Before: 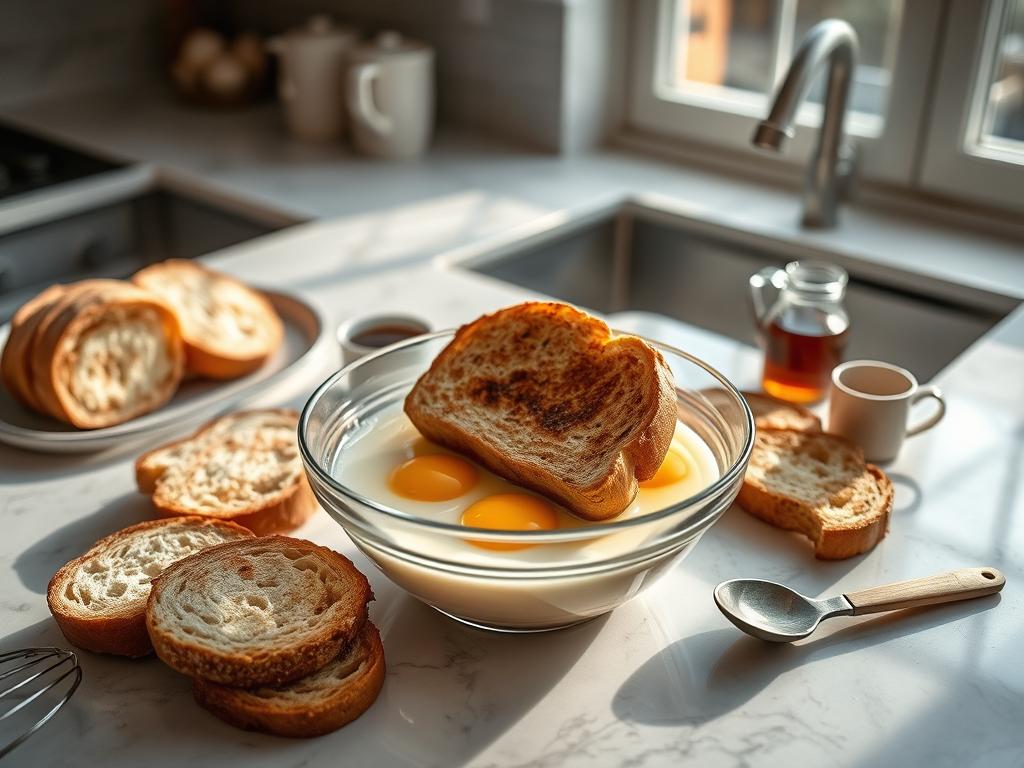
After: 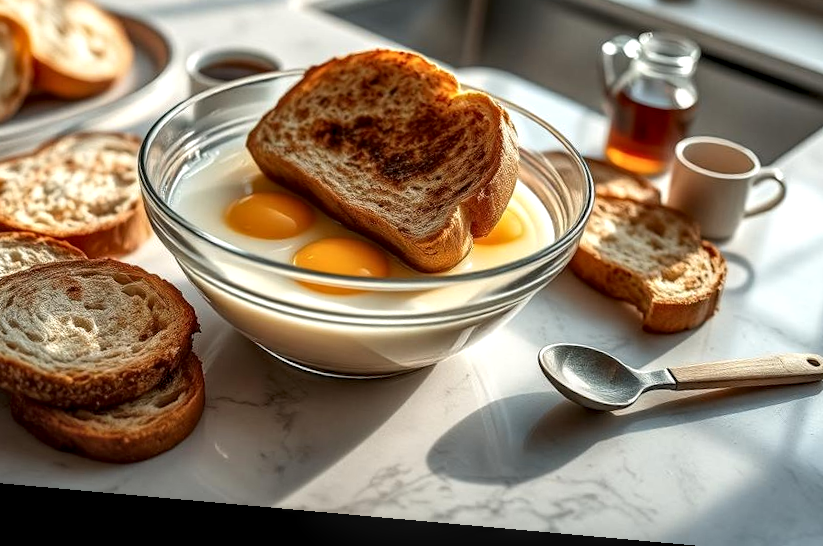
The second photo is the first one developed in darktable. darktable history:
local contrast: detail 144%
crop and rotate: left 17.299%, top 35.115%, right 7.015%, bottom 1.024%
rotate and perspective: rotation 5.12°, automatic cropping off
